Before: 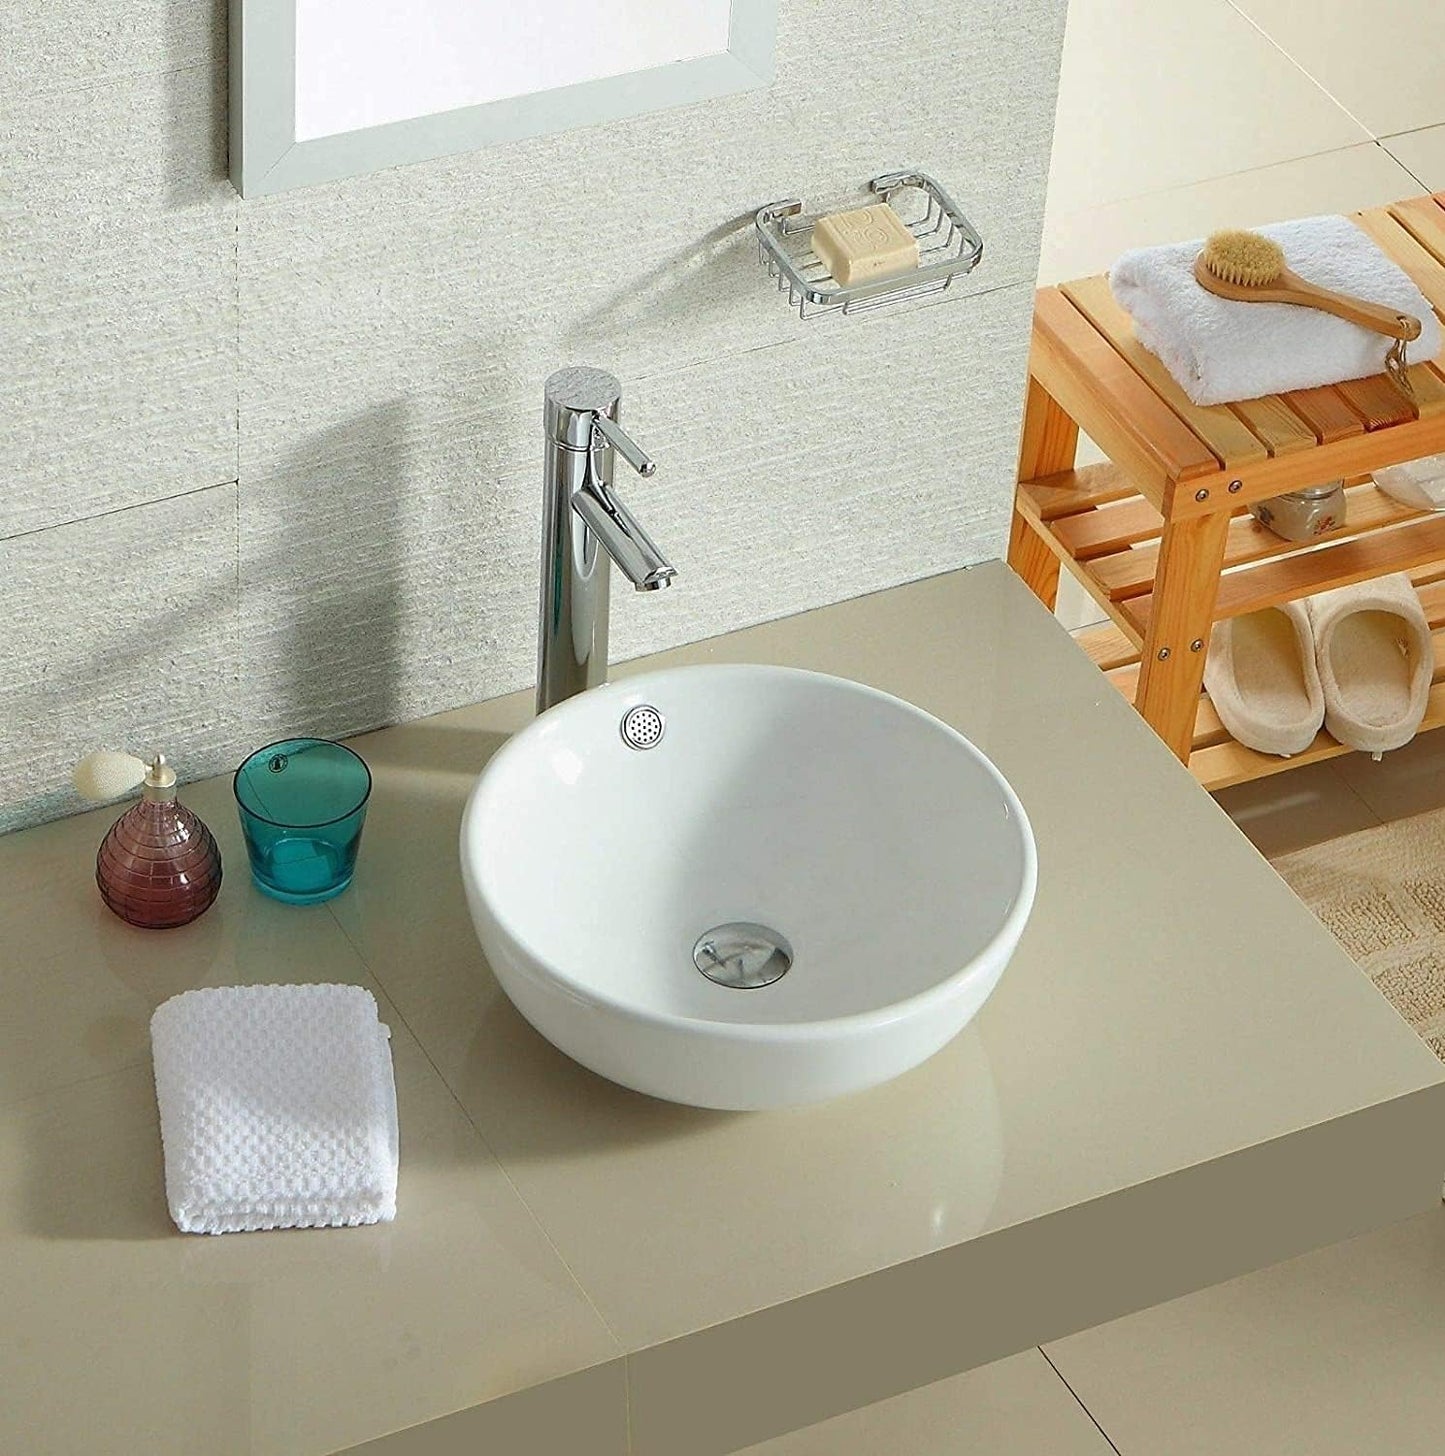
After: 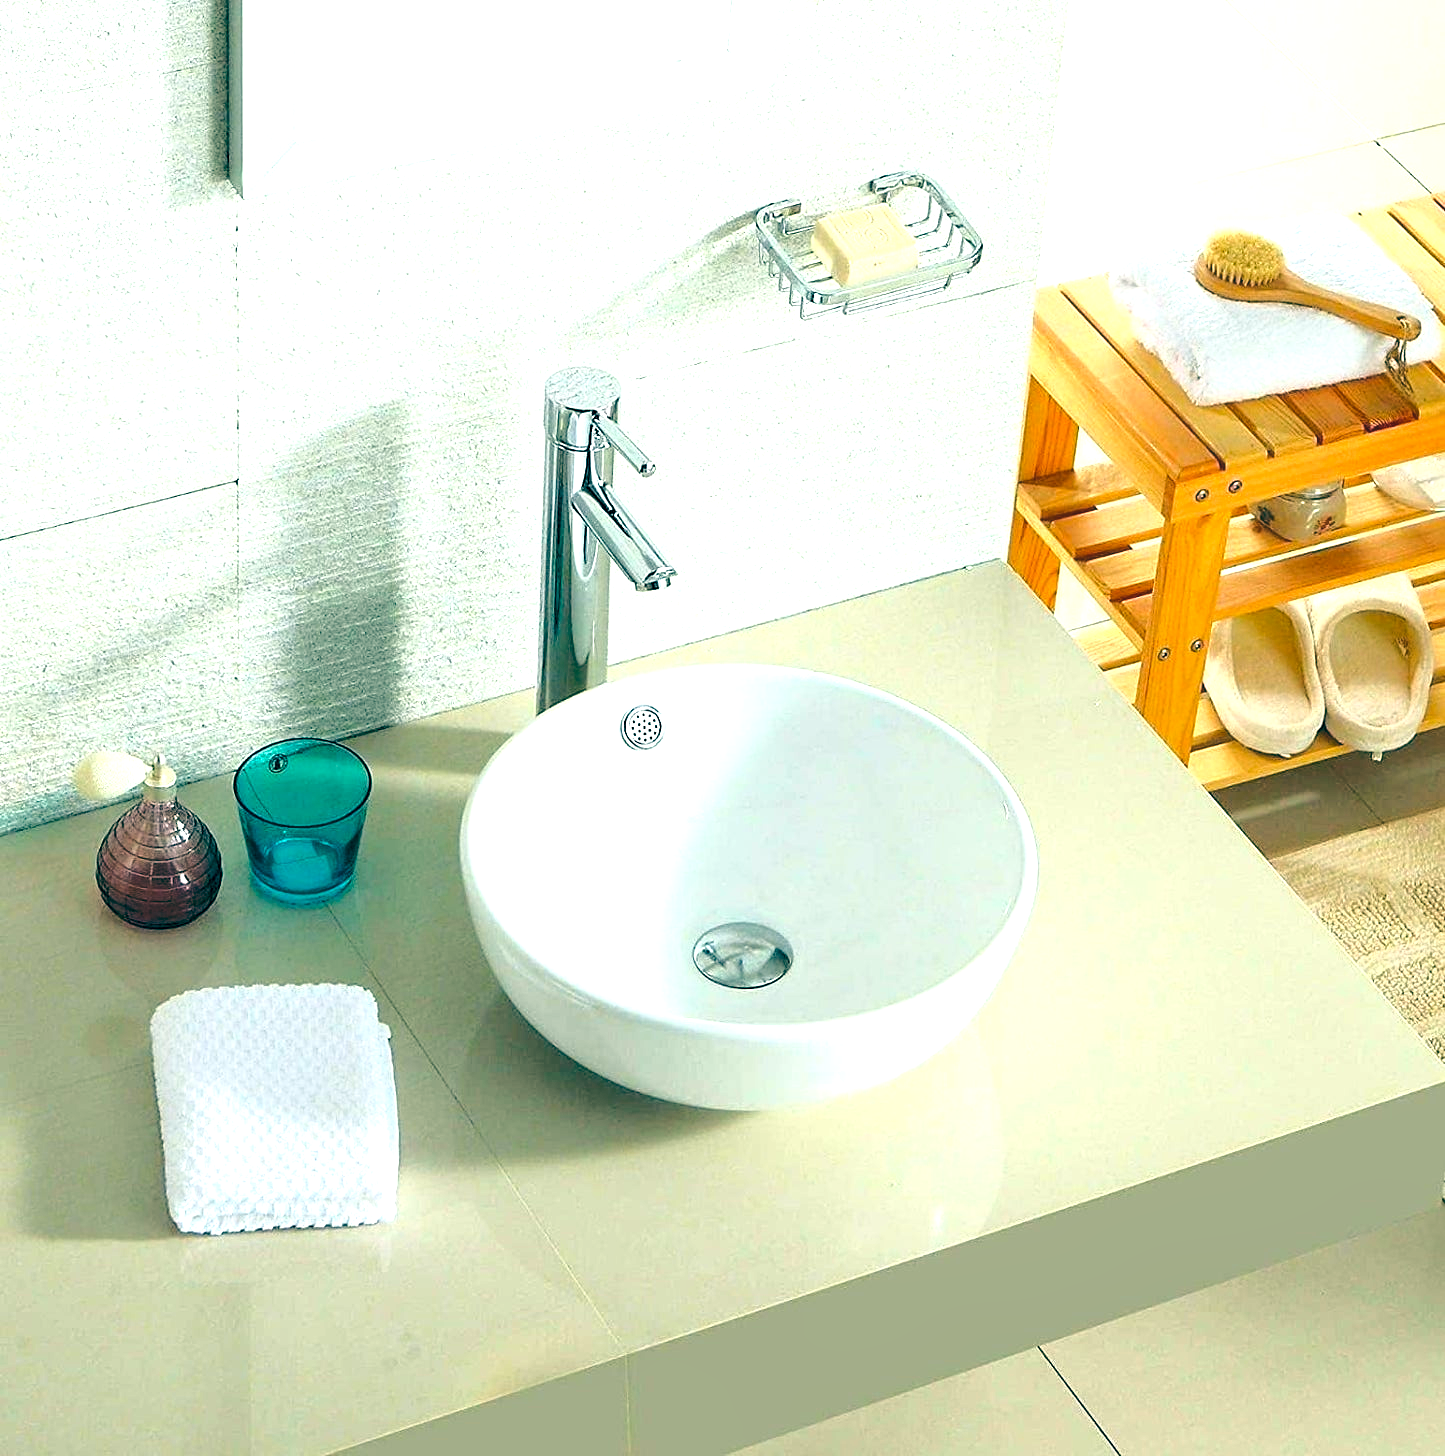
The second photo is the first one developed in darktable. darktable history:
tone curve: curves: ch0 [(0, 0.021) (0.059, 0.053) (0.212, 0.18) (0.337, 0.304) (0.495, 0.505) (0.725, 0.731) (0.89, 0.919) (1, 1)]; ch1 [(0, 0) (0.094, 0.081) (0.311, 0.282) (0.421, 0.417) (0.479, 0.475) (0.54, 0.55) (0.615, 0.65) (0.683, 0.688) (1, 1)]; ch2 [(0, 0) (0.257, 0.217) (0.44, 0.431) (0.498, 0.507) (0.603, 0.598) (1, 1)]
color balance rgb: shadows lift › luminance -21.997%, shadows lift › chroma 8.629%, shadows lift › hue 284.99°, highlights gain › chroma 0.238%, highlights gain › hue 332.17°, global offset › luminance -0.554%, global offset › chroma 0.909%, global offset › hue 175.94°, perceptual saturation grading › global saturation 25.74%
local contrast: highlights 106%, shadows 101%, detail 120%, midtone range 0.2
exposure: exposure 1 EV, compensate highlight preservation false
